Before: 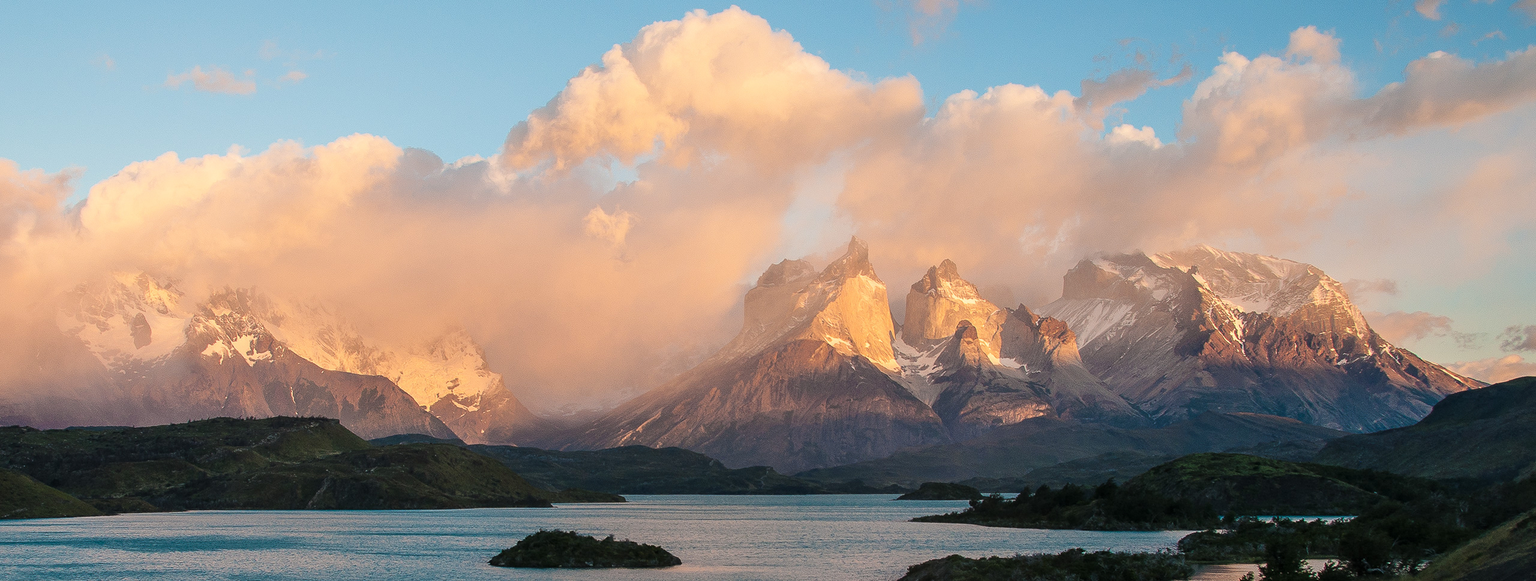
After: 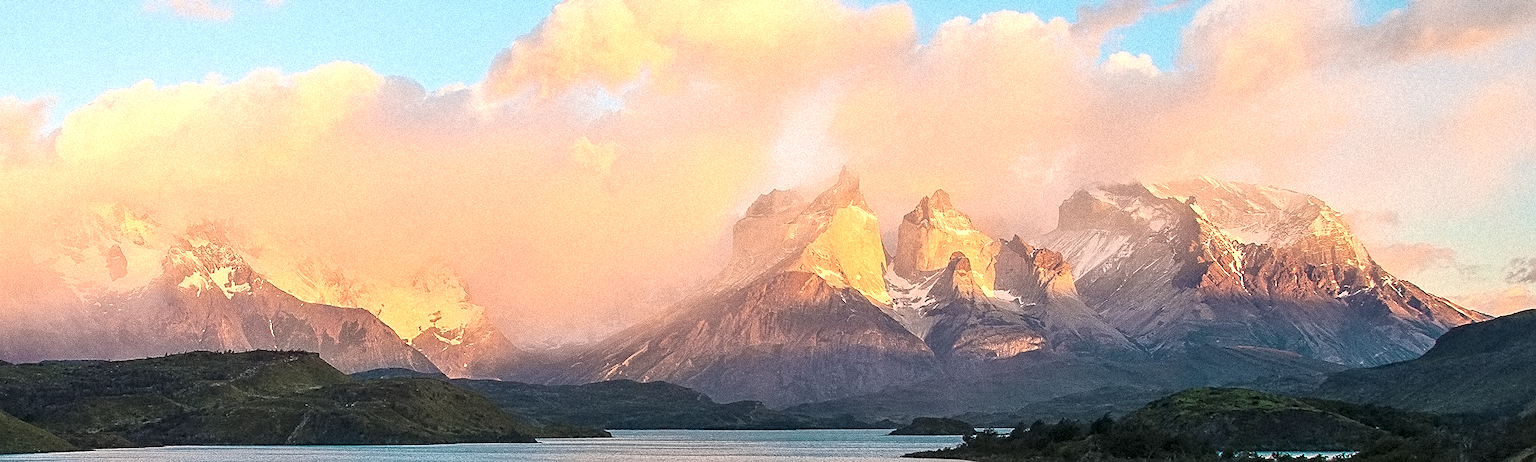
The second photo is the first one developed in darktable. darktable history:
sharpen: on, module defaults
contrast equalizer: y [[0.5 ×6], [0.5 ×6], [0.5 ×6], [0 ×6], [0, 0.039, 0.251, 0.29, 0.293, 0.292]]
grain: strength 35%, mid-tones bias 0%
tone equalizer: on, module defaults
tone curve: curves: ch0 [(0.013, 0) (0.061, 0.068) (0.239, 0.256) (0.502, 0.505) (0.683, 0.676) (0.761, 0.773) (0.858, 0.858) (0.987, 0.945)]; ch1 [(0, 0) (0.172, 0.123) (0.304, 0.267) (0.414, 0.395) (0.472, 0.473) (0.502, 0.508) (0.521, 0.528) (0.583, 0.595) (0.654, 0.673) (0.728, 0.761) (1, 1)]; ch2 [(0, 0) (0.411, 0.424) (0.485, 0.476) (0.502, 0.502) (0.553, 0.557) (0.57, 0.576) (1, 1)], color space Lab, independent channels, preserve colors none
crop and rotate: left 1.814%, top 12.818%, right 0.25%, bottom 9.225%
exposure: exposure 0.74 EV, compensate highlight preservation false
